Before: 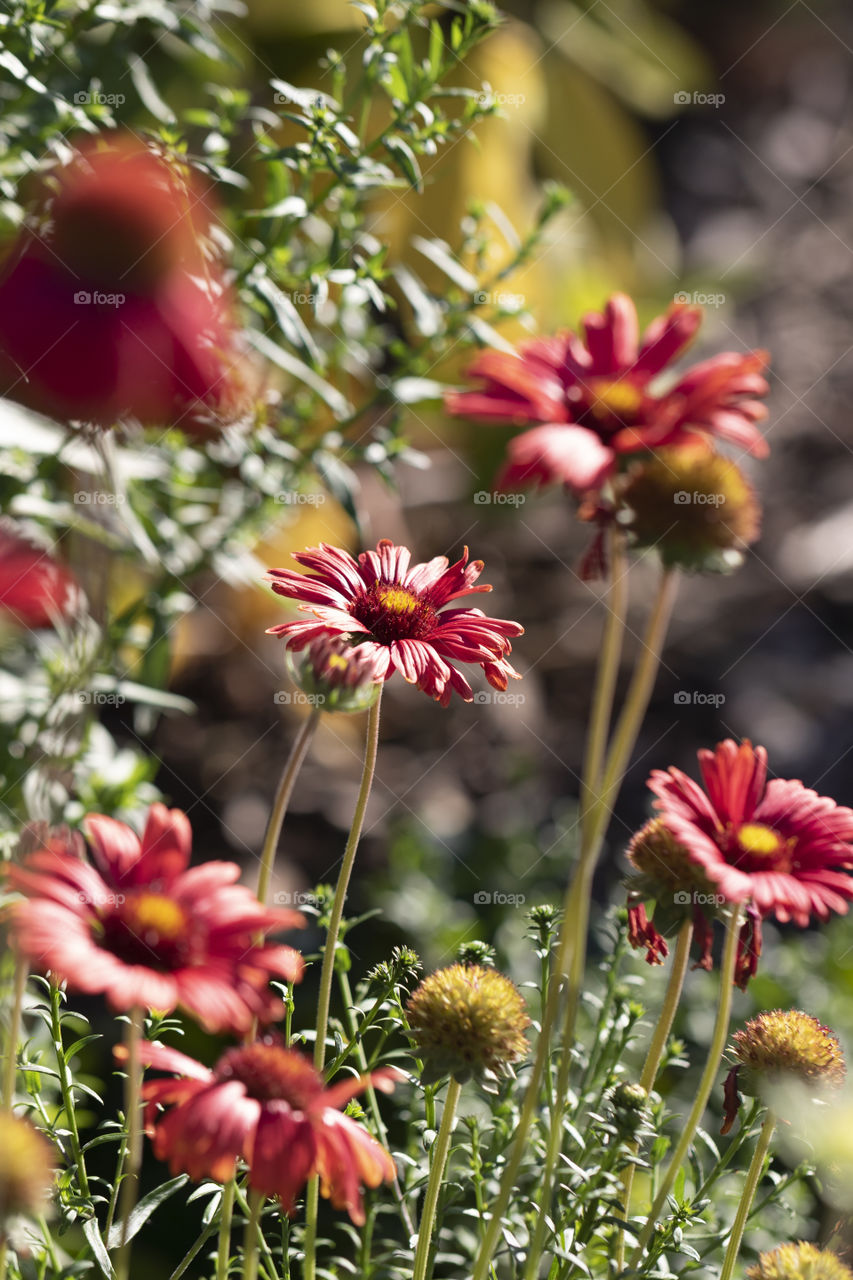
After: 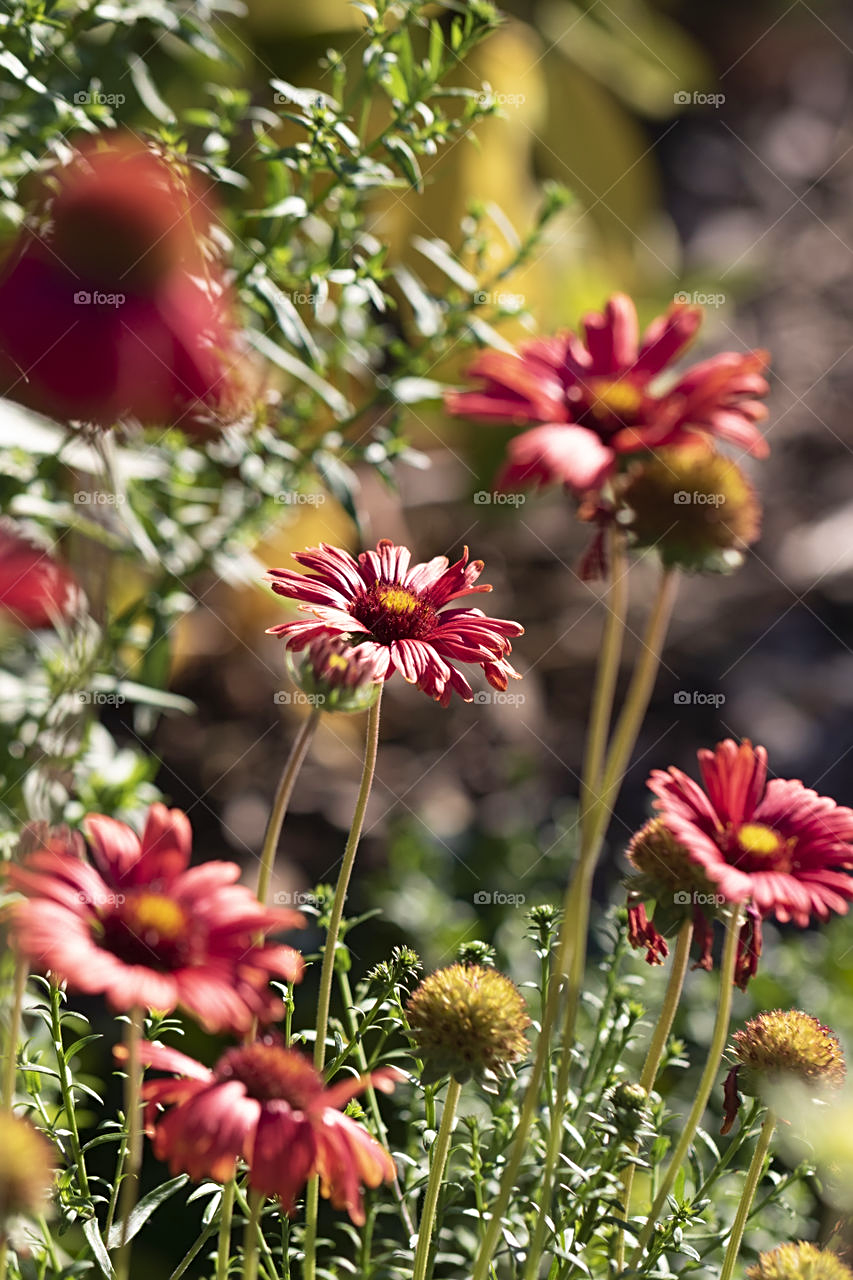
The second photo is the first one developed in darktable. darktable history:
sharpen: radius 2.529, amount 0.323
velvia: on, module defaults
